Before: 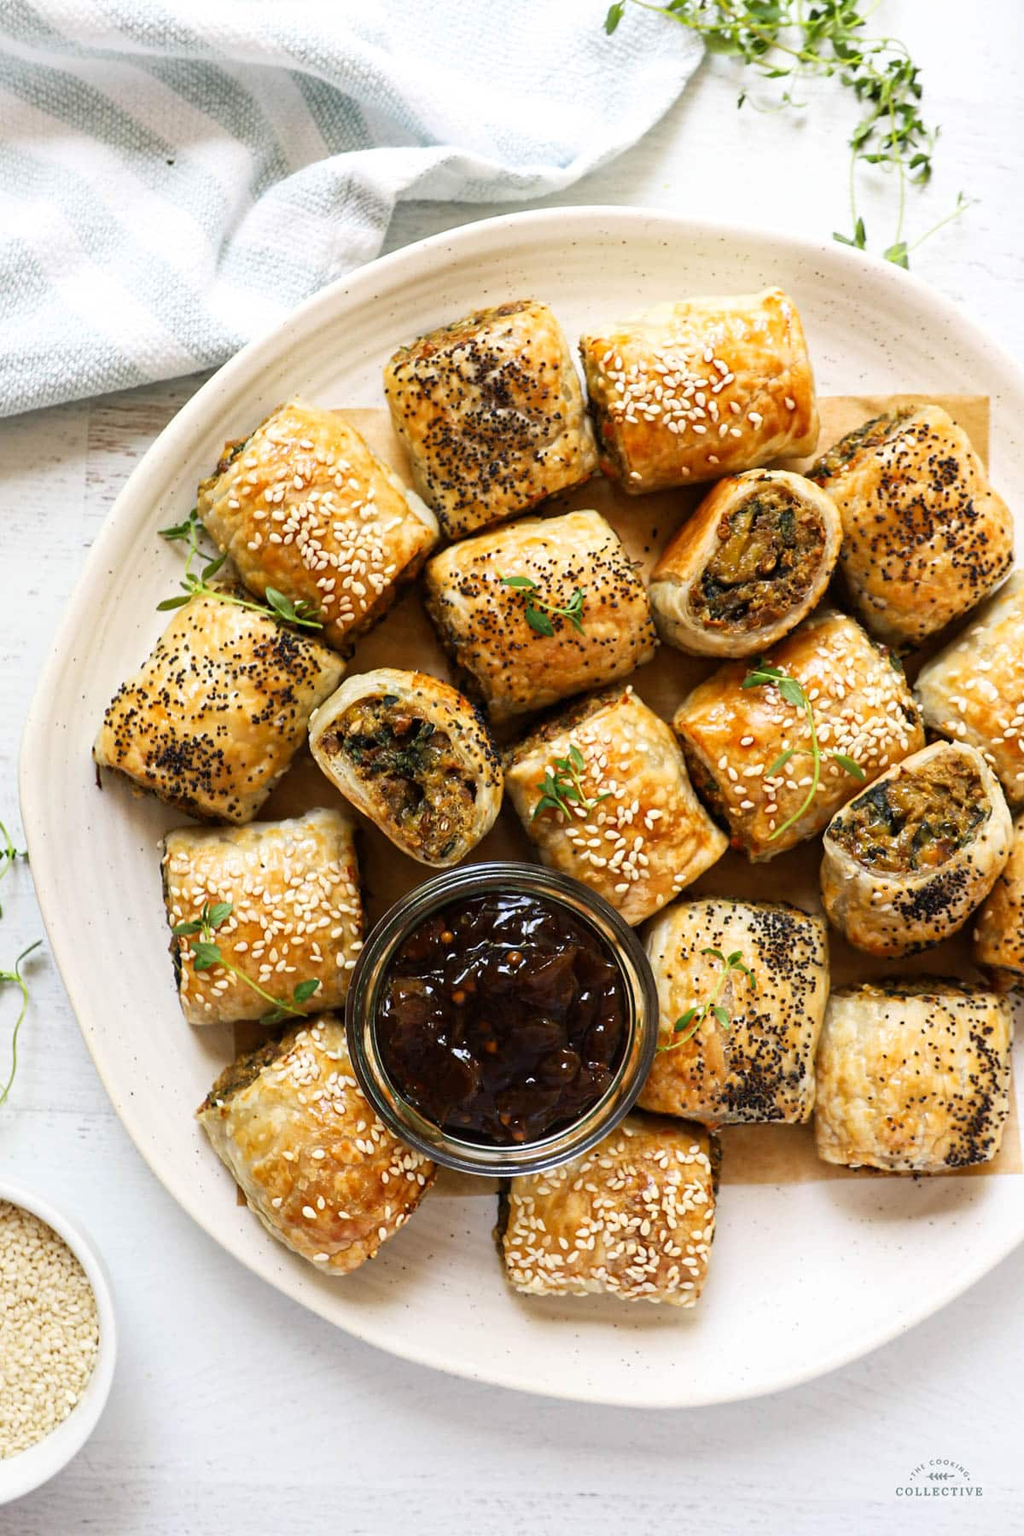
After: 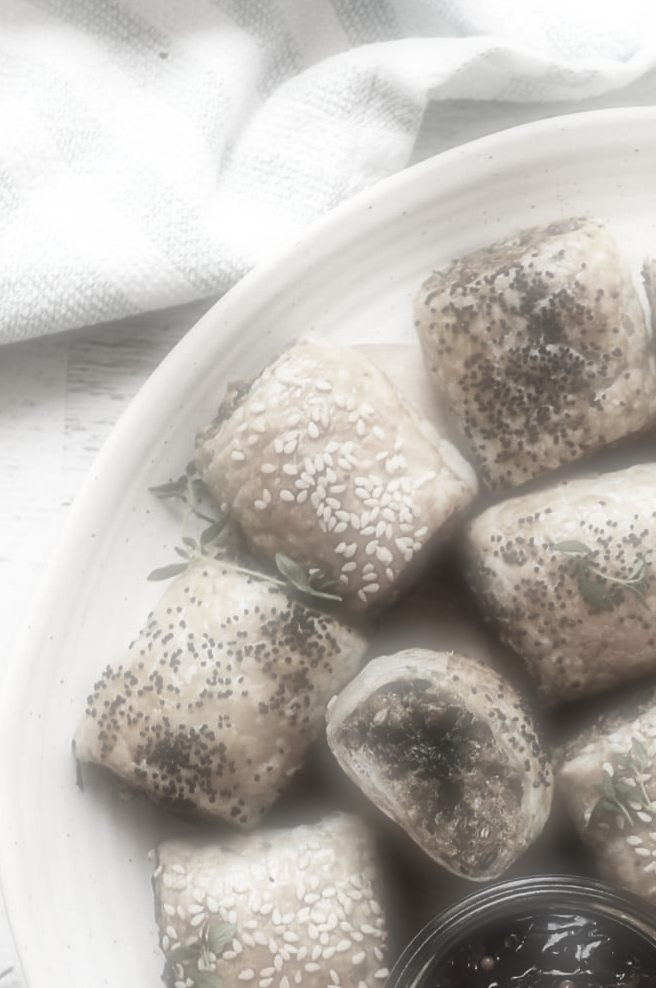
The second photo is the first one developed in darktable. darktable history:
crop and rotate: left 3.047%, top 7.509%, right 42.236%, bottom 37.598%
soften: on, module defaults
color correction: saturation 0.2
